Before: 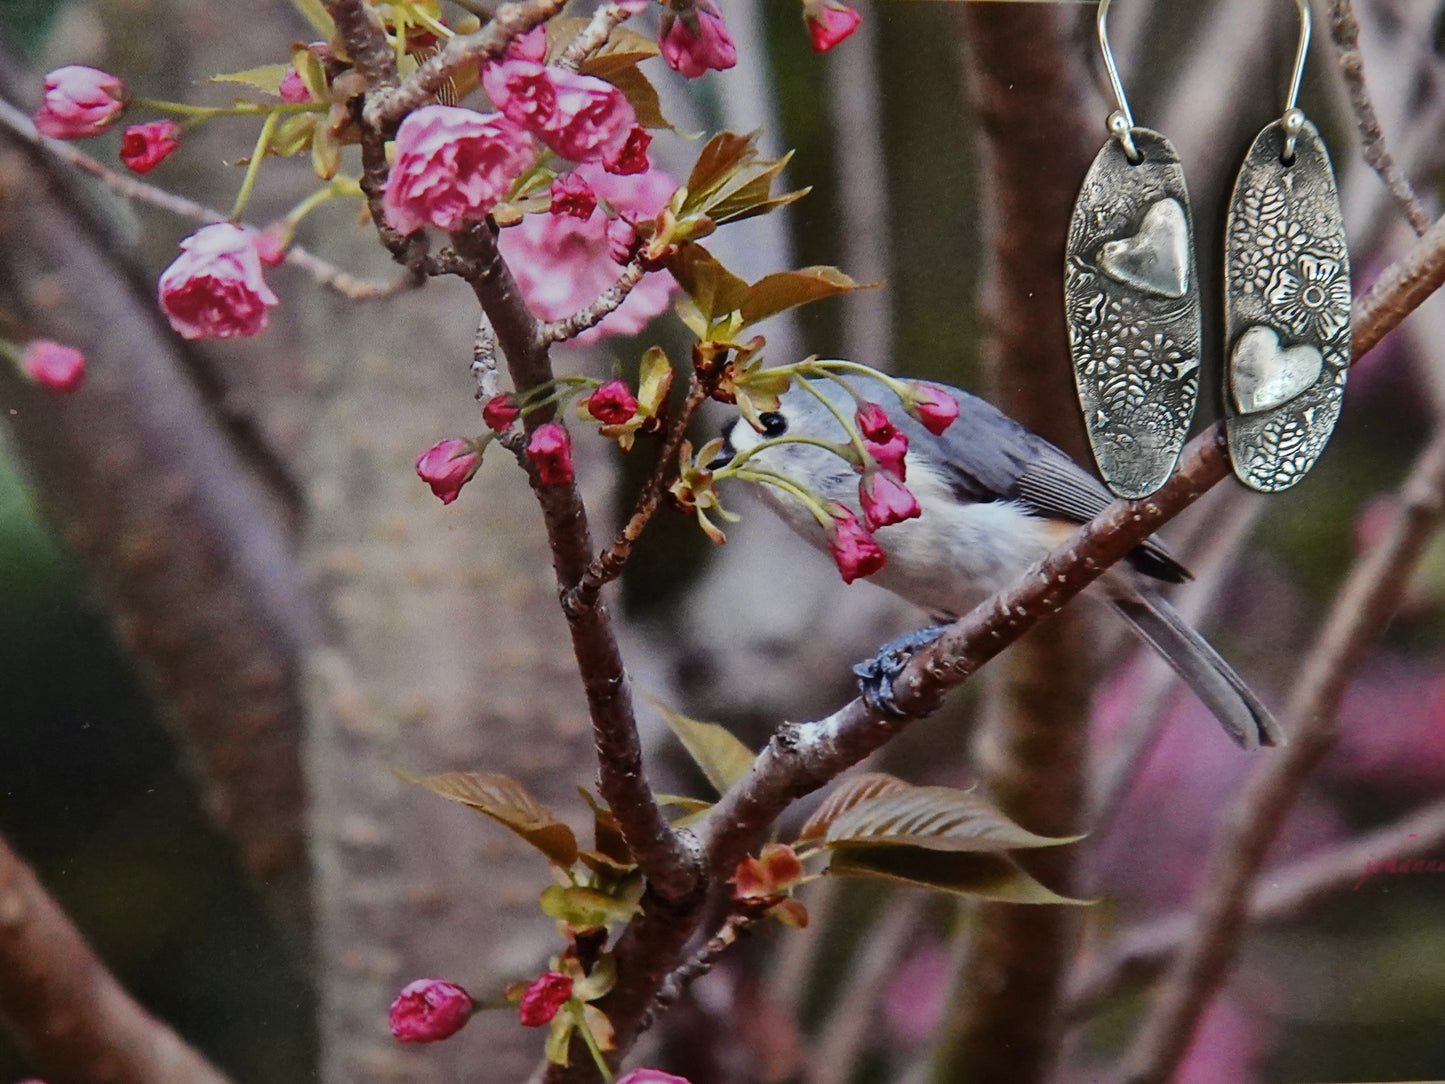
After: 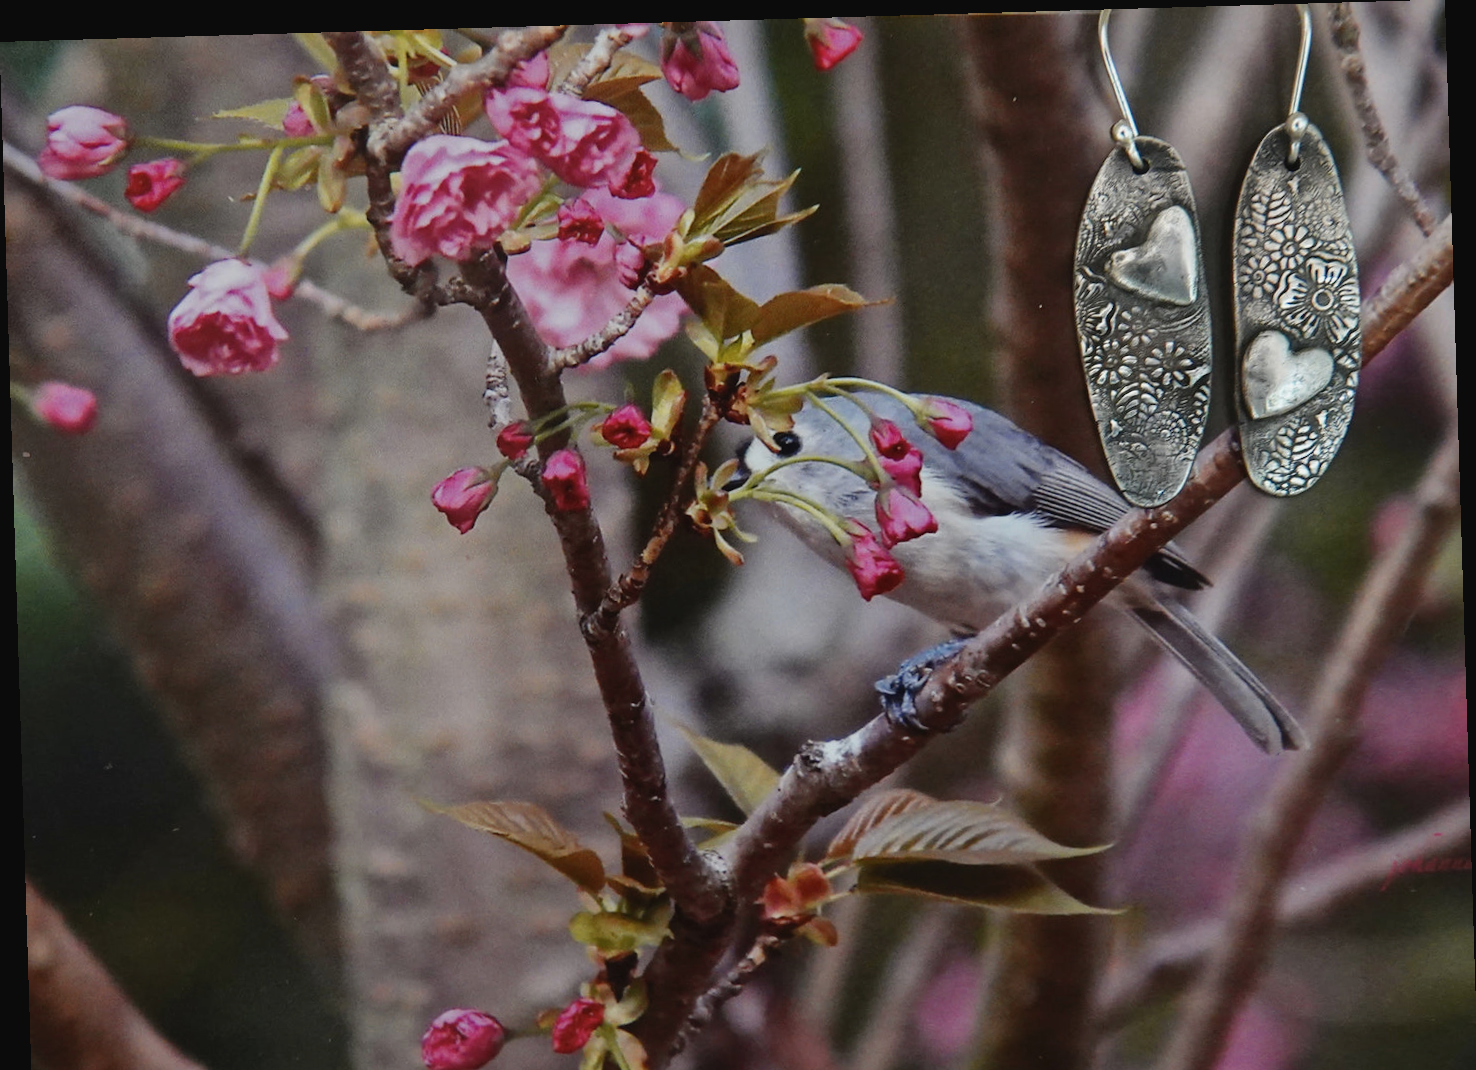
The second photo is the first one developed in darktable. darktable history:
contrast brightness saturation: contrast -0.08, brightness -0.04, saturation -0.11
rotate and perspective: rotation -1.77°, lens shift (horizontal) 0.004, automatic cropping off
crop and rotate: top 0%, bottom 5.097%
